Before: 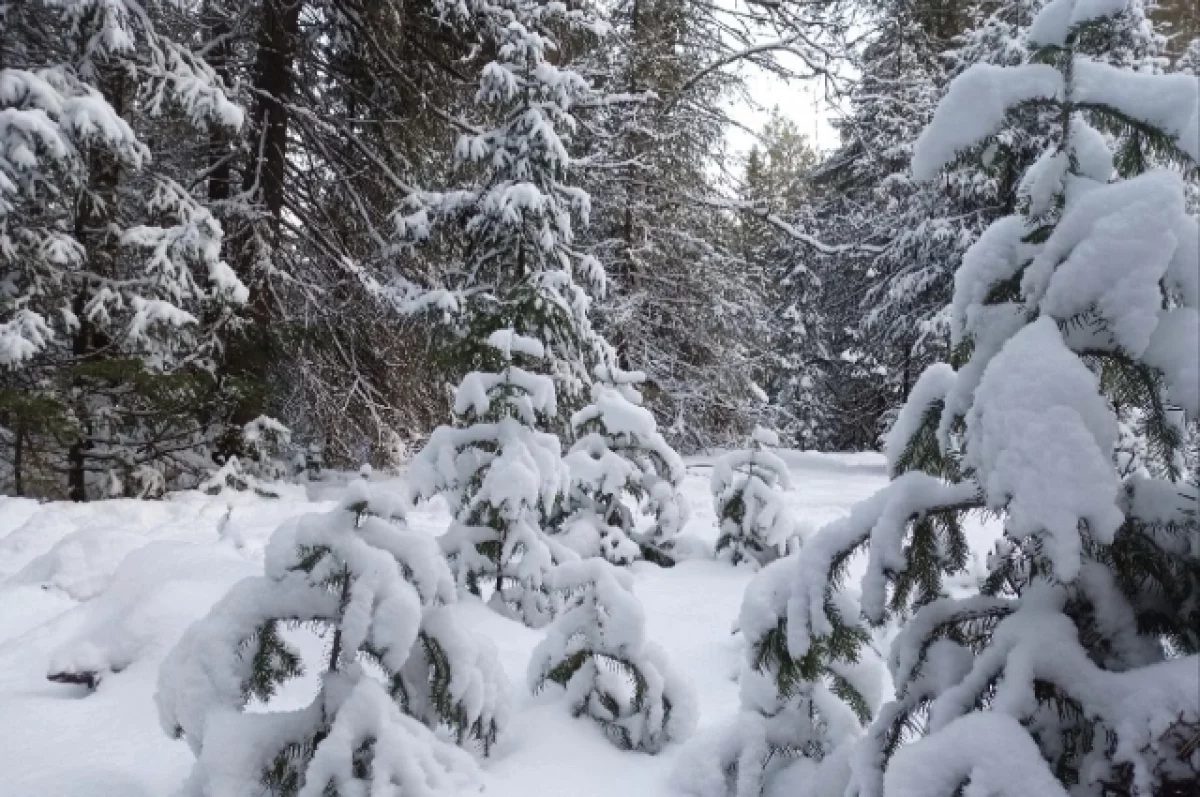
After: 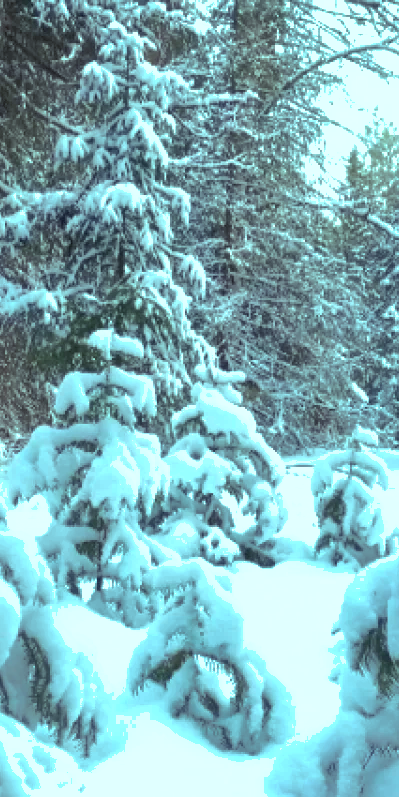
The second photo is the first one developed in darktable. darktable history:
shadows and highlights: on, module defaults
color balance rgb: shadows lift › chroma 7.23%, shadows lift › hue 246.48°, highlights gain › chroma 5.38%, highlights gain › hue 196.93°, white fulcrum 1 EV
crop: left 33.36%, right 33.36%
exposure: black level correction 0, exposure 0.7 EV, compensate exposure bias true, compensate highlight preservation false
